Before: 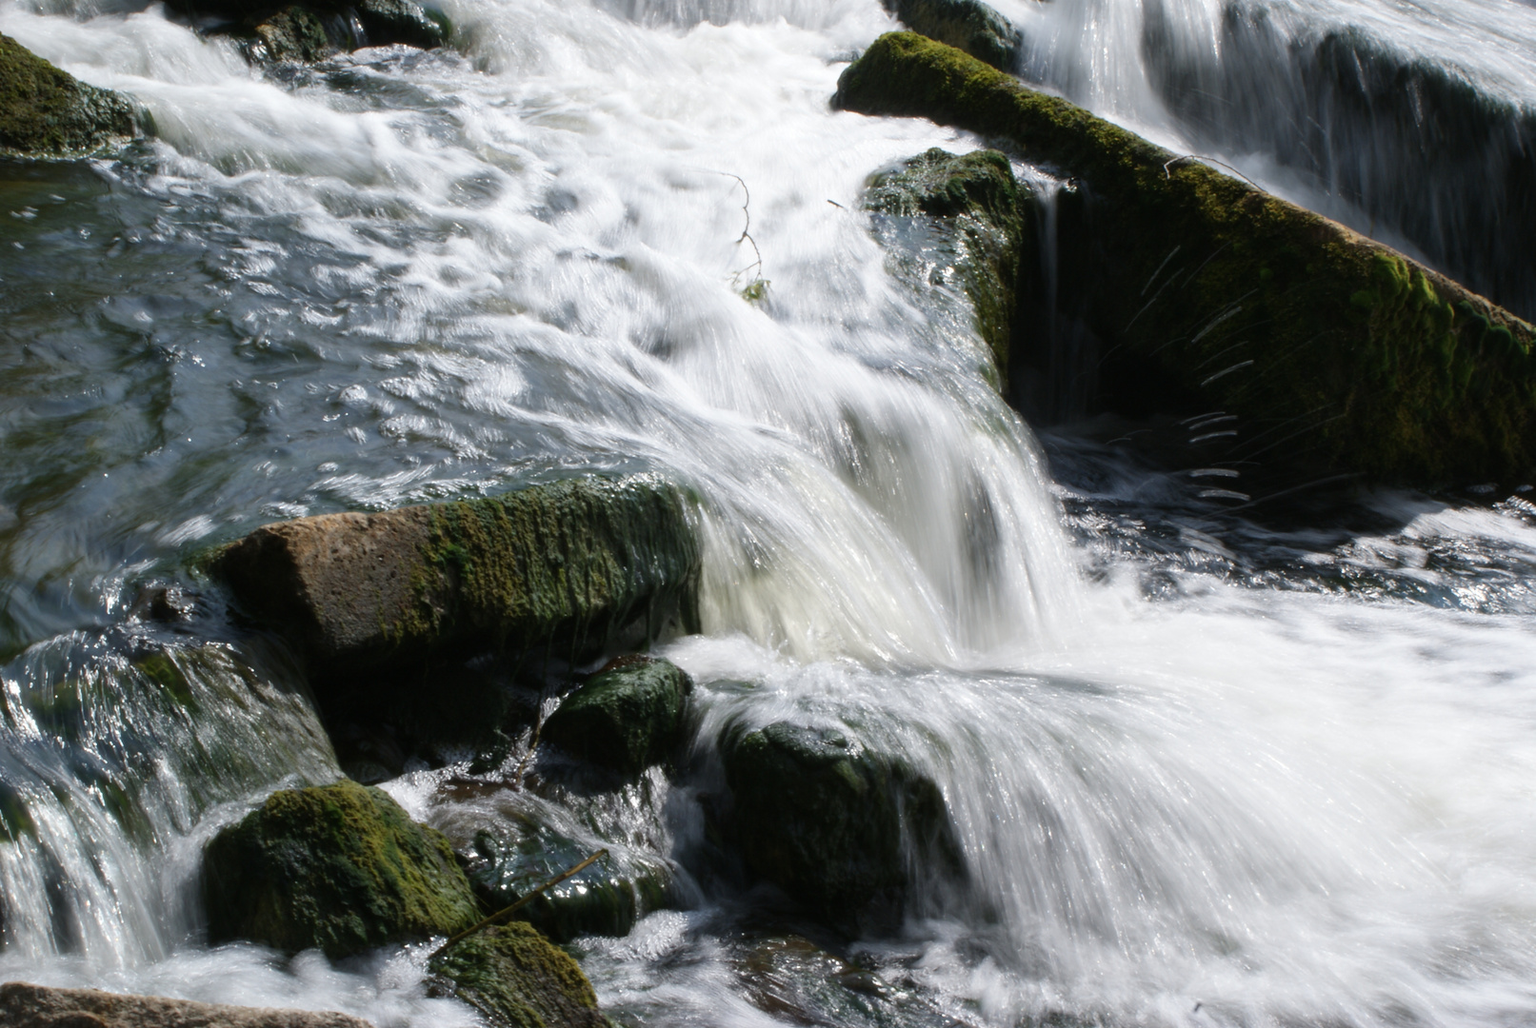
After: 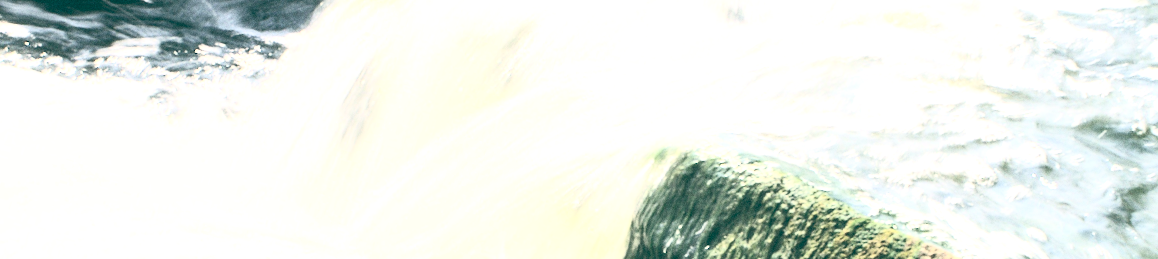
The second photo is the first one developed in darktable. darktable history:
crop and rotate: angle 16.12°, top 30.835%, bottom 35.653%
grain: coarseness 0.09 ISO
rotate and perspective: rotation -0.45°, automatic cropping original format, crop left 0.008, crop right 0.992, crop top 0.012, crop bottom 0.988
exposure: black level correction 0, exposure 2.088 EV, compensate exposure bias true, compensate highlight preservation false
contrast brightness saturation: contrast 0.43, brightness 0.56, saturation -0.19
color balance: lift [1.005, 0.99, 1.007, 1.01], gamma [1, 0.979, 1.011, 1.021], gain [0.923, 1.098, 1.025, 0.902], input saturation 90.45%, contrast 7.73%, output saturation 105.91%
